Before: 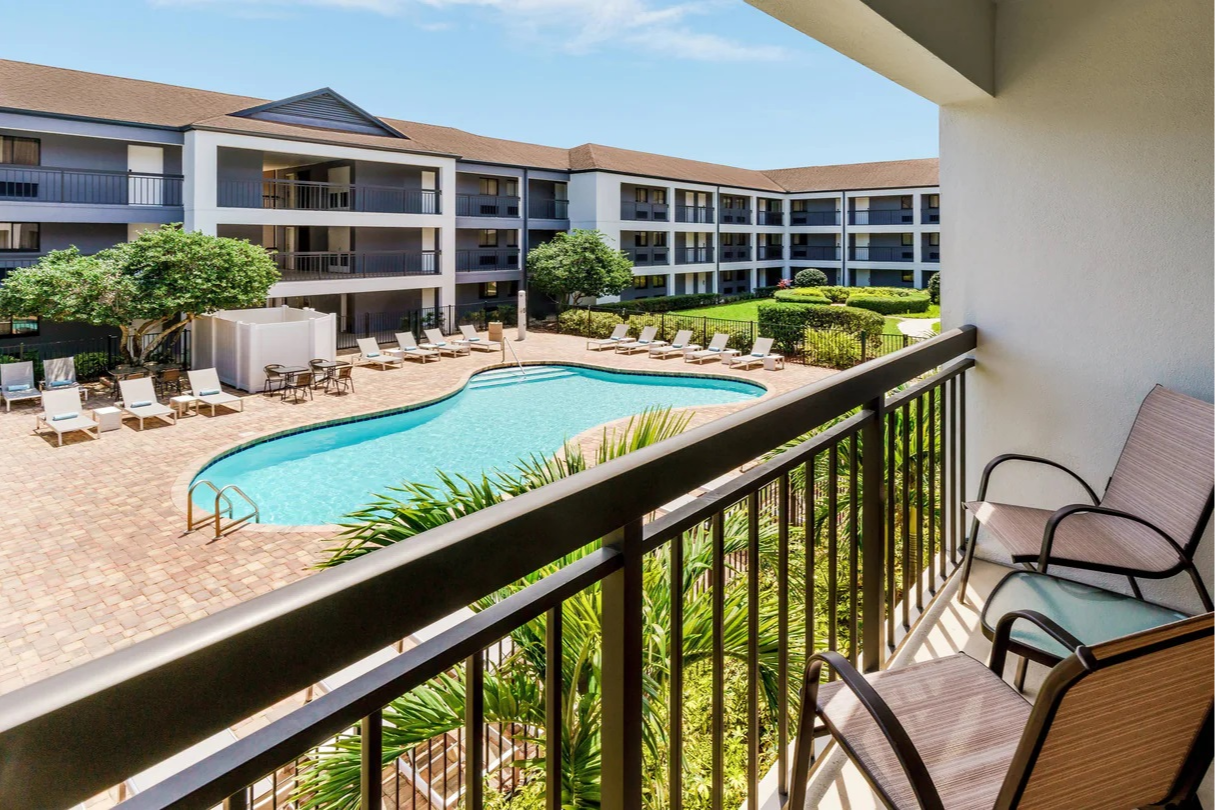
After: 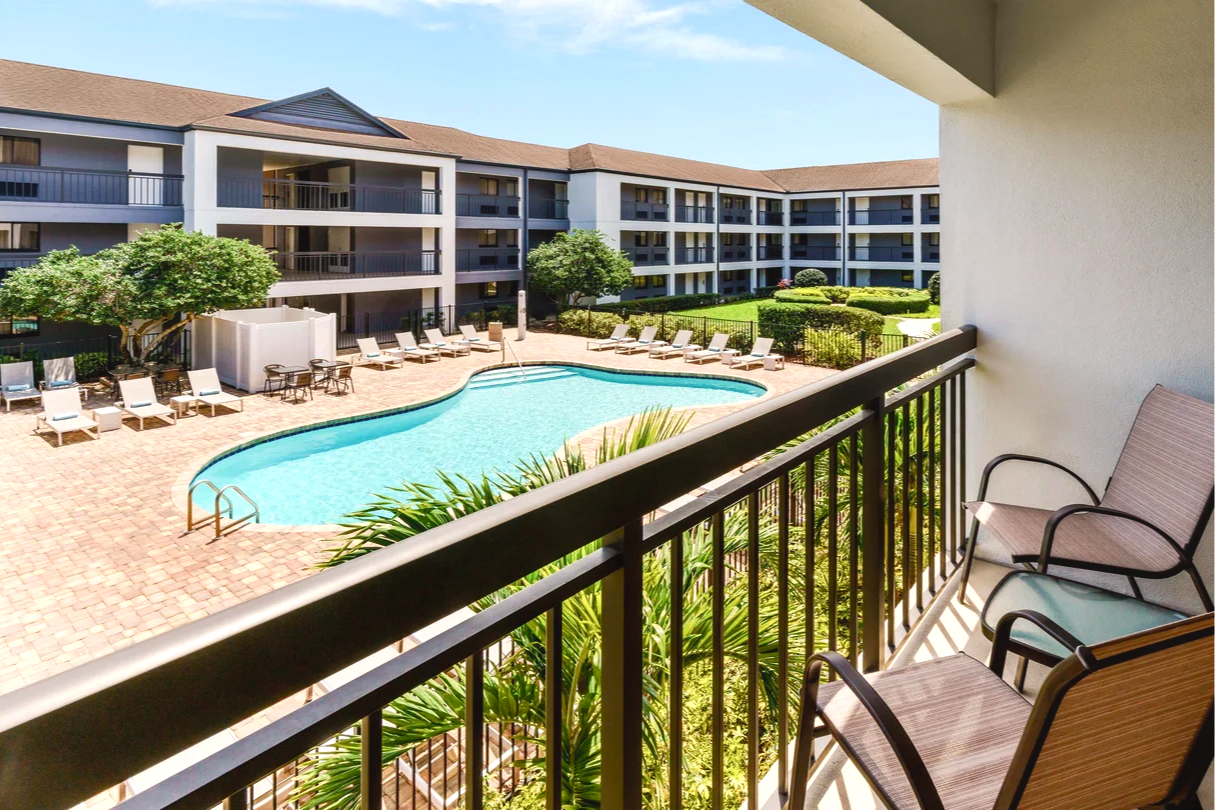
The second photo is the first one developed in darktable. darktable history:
contrast equalizer: octaves 7, y [[0.6 ×6], [0.55 ×6], [0 ×6], [0 ×6], [0 ×6]], mix -0.2
color balance rgb: shadows lift › chroma 1%, shadows lift › hue 28.8°, power › hue 60°, highlights gain › chroma 1%, highlights gain › hue 60°, global offset › luminance 0.25%, perceptual saturation grading › highlights -20%, perceptual saturation grading › shadows 20%, perceptual brilliance grading › highlights 10%, perceptual brilliance grading › shadows -5%, global vibrance 19.67%
rotate and perspective: automatic cropping original format, crop left 0, crop top 0
